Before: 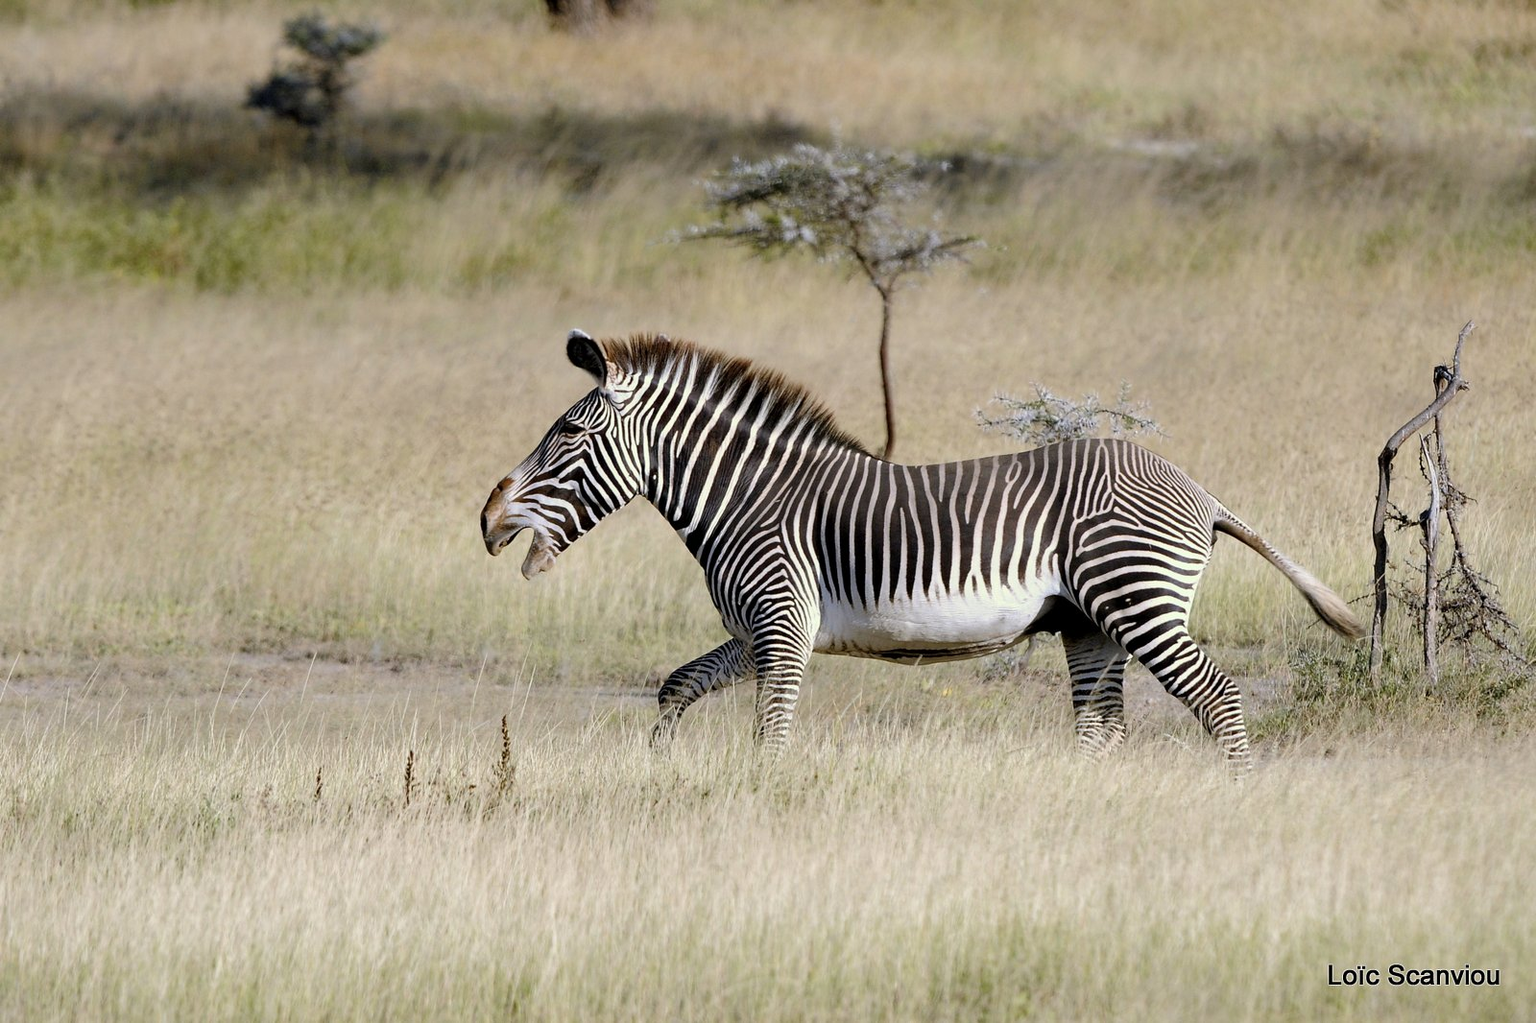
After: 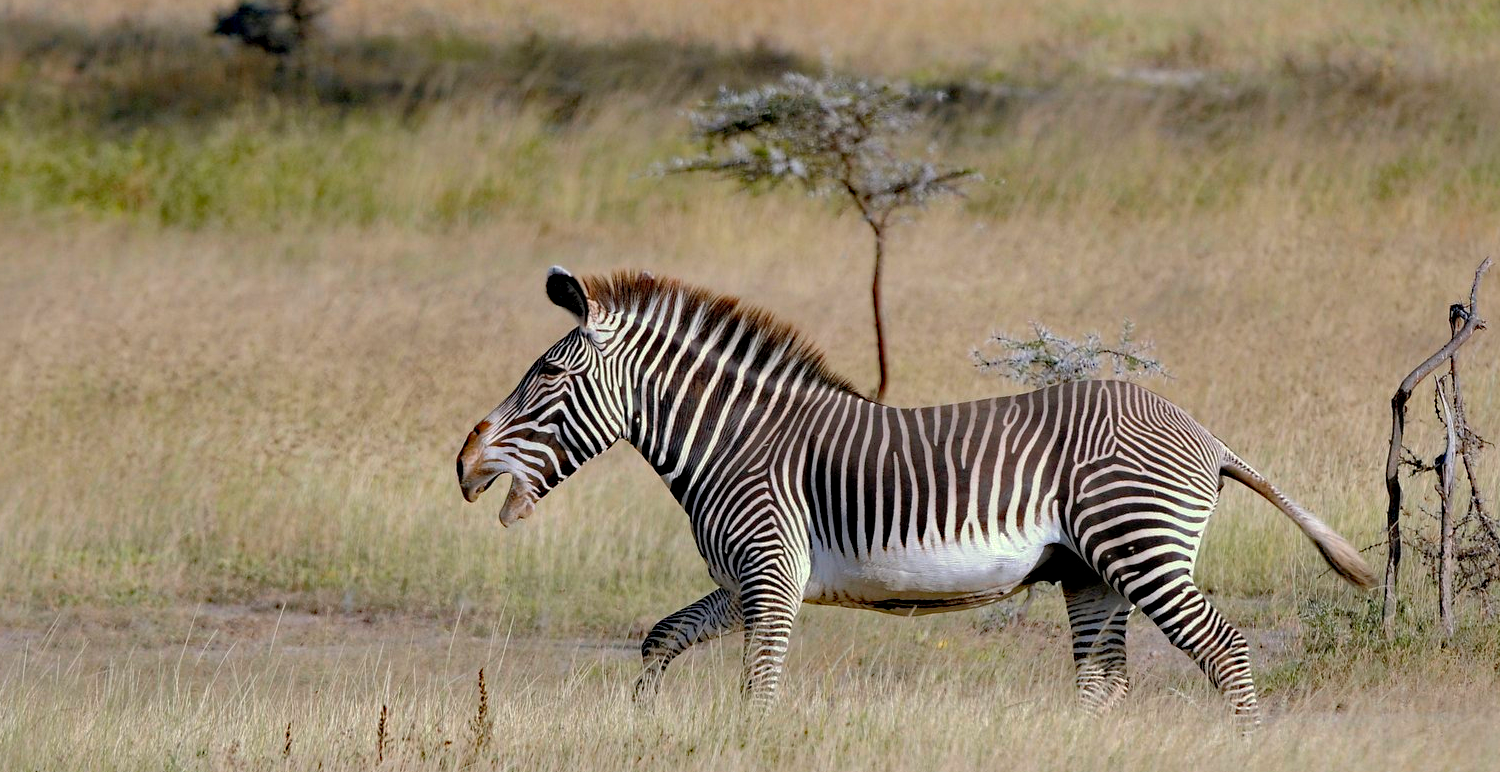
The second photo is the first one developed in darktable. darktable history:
crop: left 2.777%, top 7.259%, right 3.426%, bottom 20.261%
shadows and highlights: highlights -60.03
haze removal: strength 0.285, distance 0.252, compatibility mode true, adaptive false
